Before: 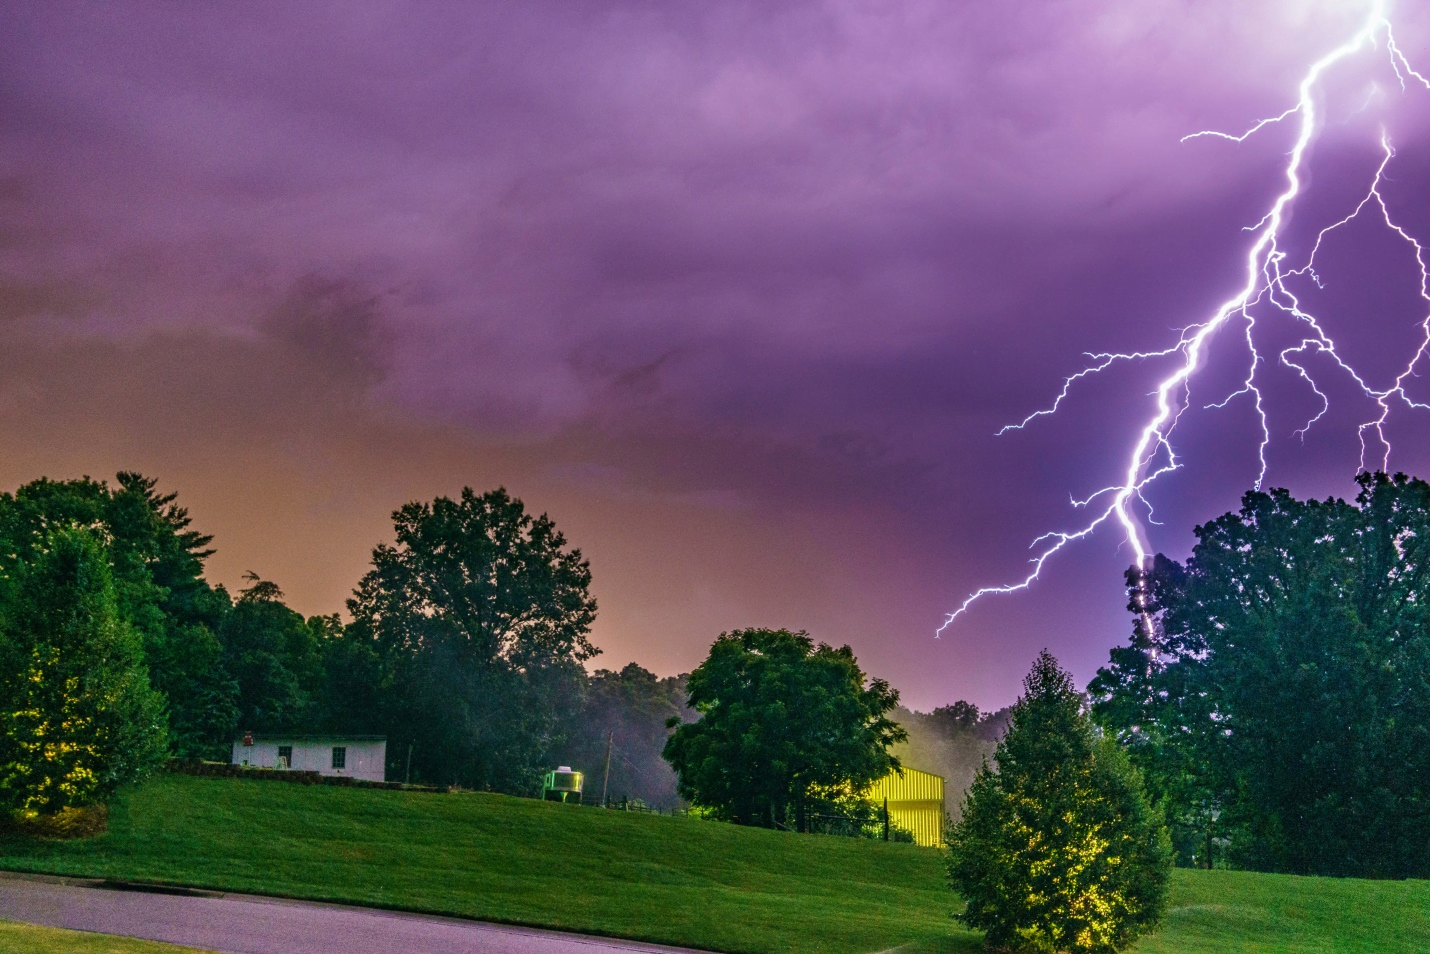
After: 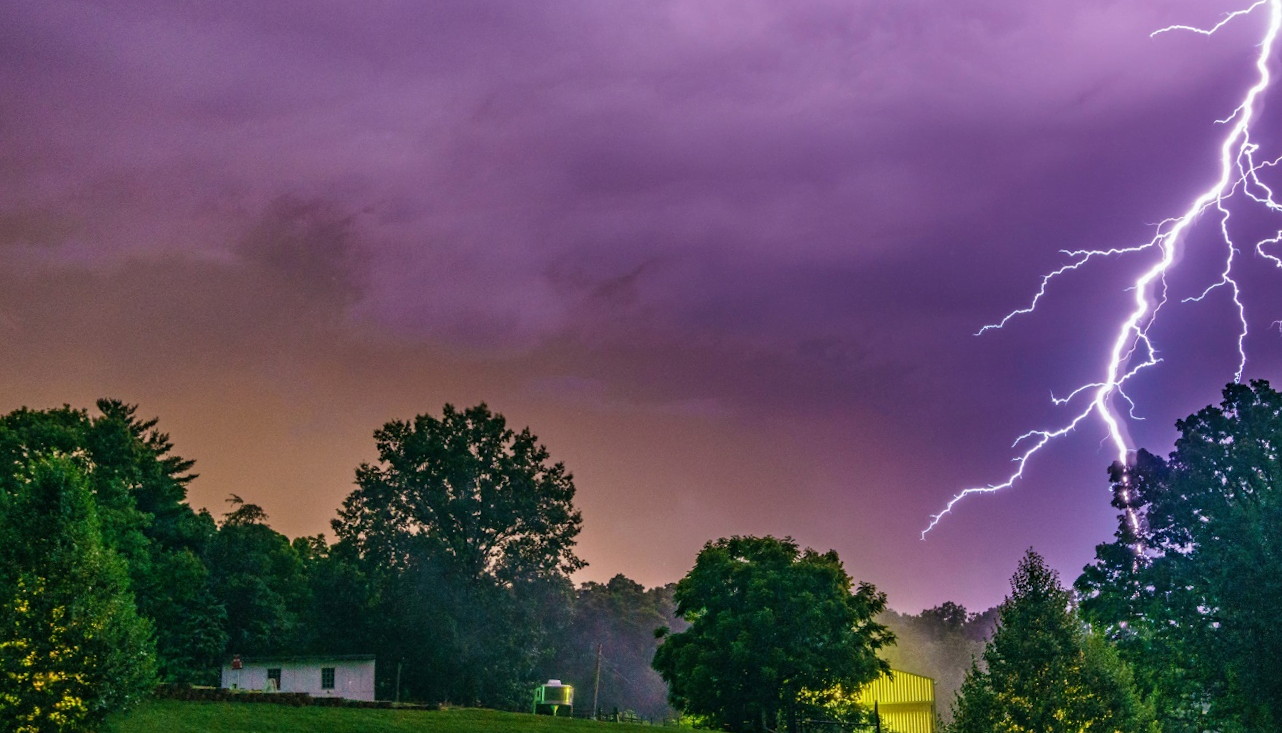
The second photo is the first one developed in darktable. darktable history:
rotate and perspective: rotation -1.77°, lens shift (horizontal) 0.004, automatic cropping off
crop and rotate: left 2.425%, top 11.305%, right 9.6%, bottom 15.08%
